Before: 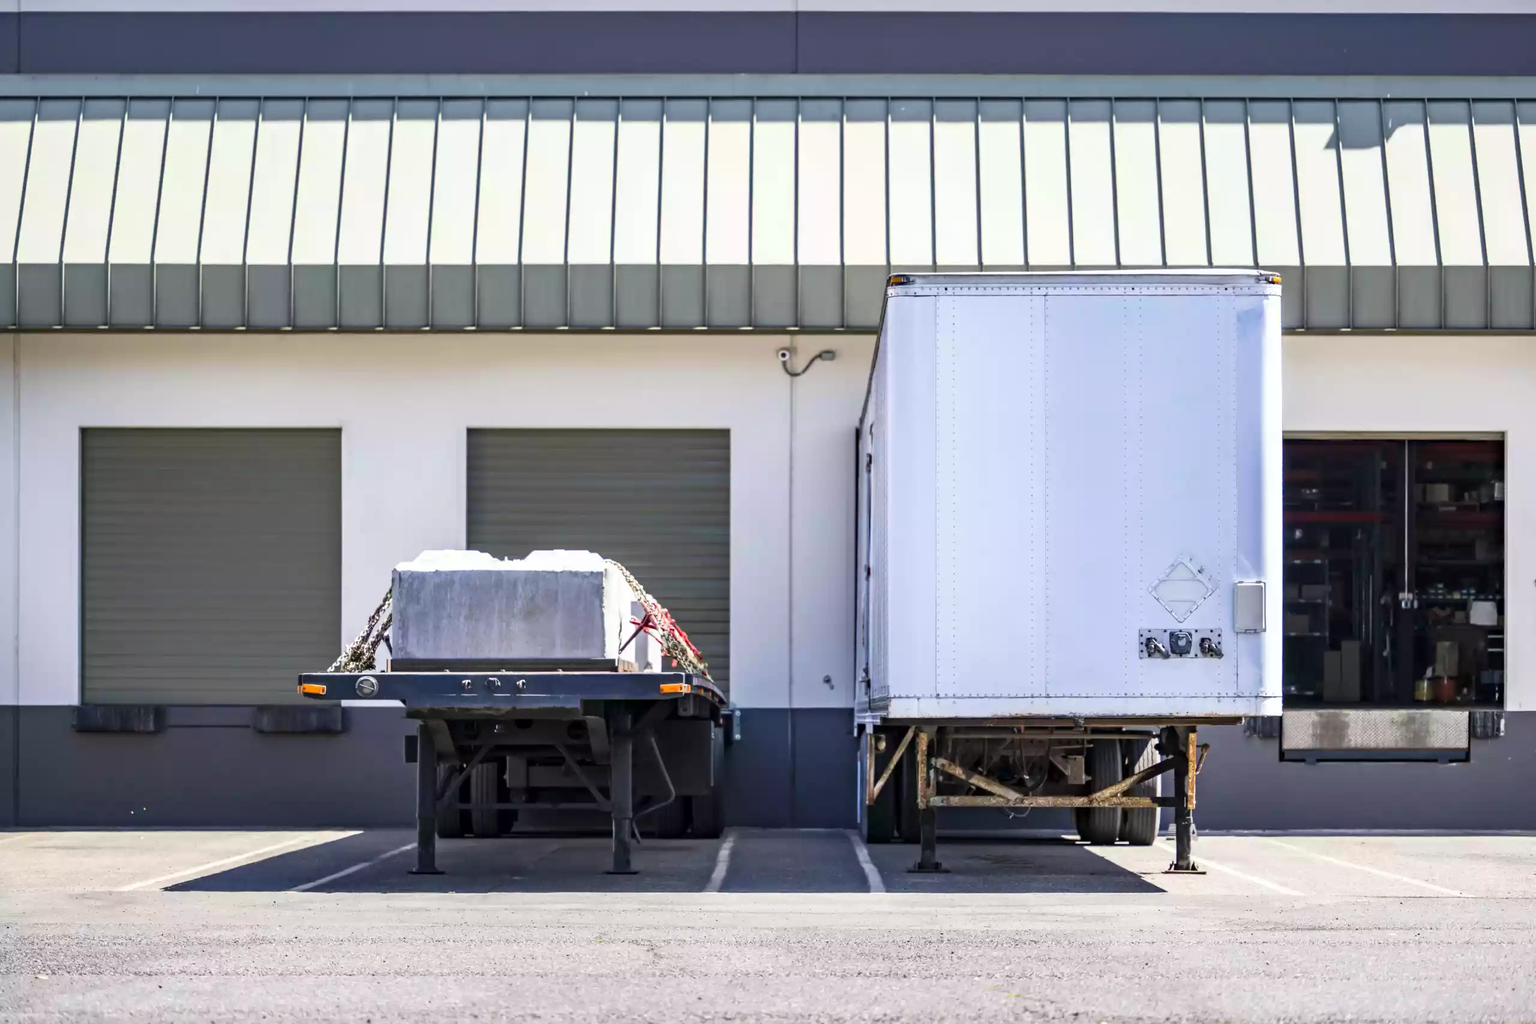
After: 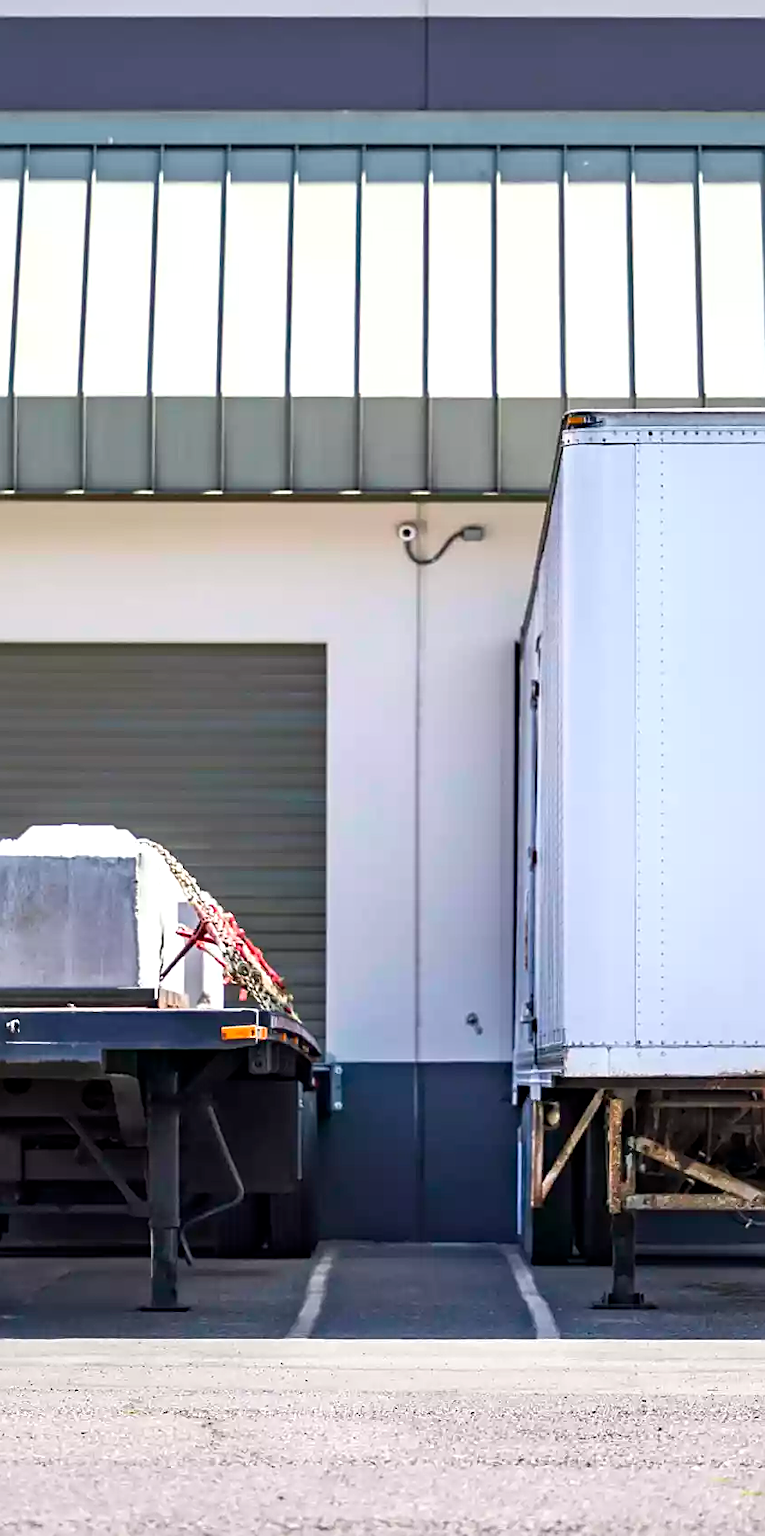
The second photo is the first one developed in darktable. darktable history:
crop: left 33.36%, right 33.36%
exposure: exposure 0.127 EV, compensate highlight preservation false
white balance: emerald 1
sharpen: on, module defaults
